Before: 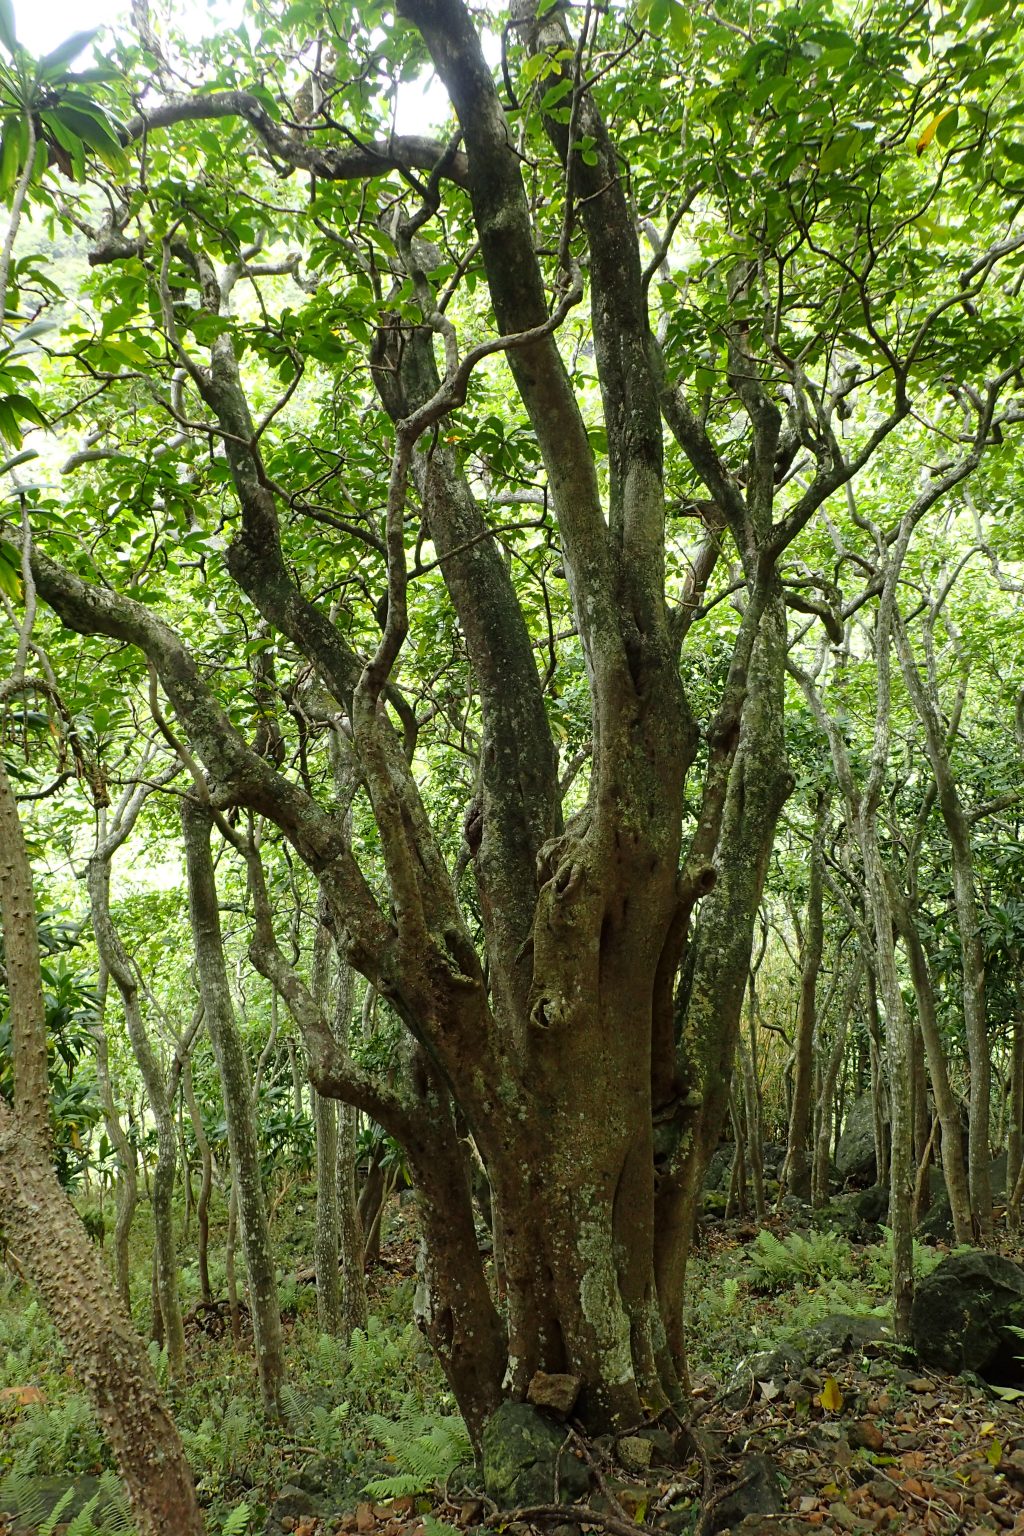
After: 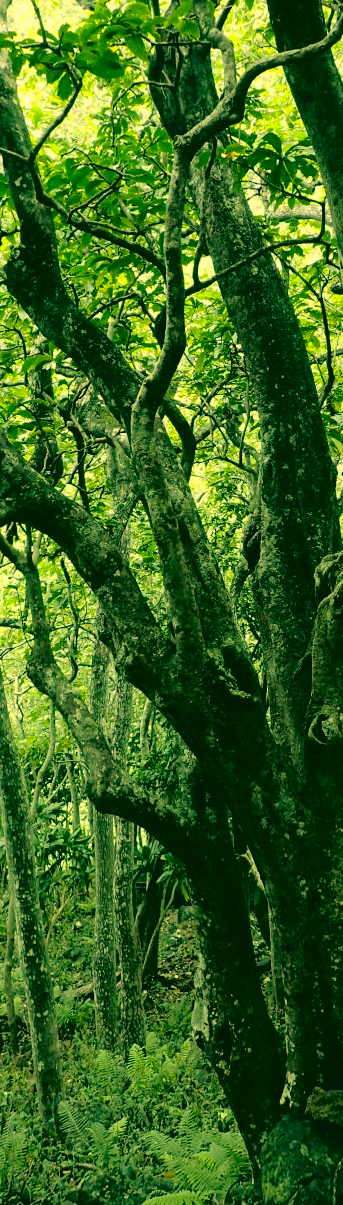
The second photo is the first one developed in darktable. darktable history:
color correction: highlights a* 1.83, highlights b* 34.02, shadows a* -36.68, shadows b* -5.48
tone curve: curves: ch0 [(0.003, 0) (0.066, 0.017) (0.163, 0.09) (0.264, 0.238) (0.395, 0.421) (0.517, 0.56) (0.688, 0.743) (0.791, 0.814) (1, 1)]; ch1 [(0, 0) (0.164, 0.115) (0.337, 0.332) (0.39, 0.398) (0.464, 0.461) (0.501, 0.5) (0.507, 0.503) (0.534, 0.537) (0.577, 0.59) (0.652, 0.681) (0.733, 0.749) (0.811, 0.796) (1, 1)]; ch2 [(0, 0) (0.337, 0.382) (0.464, 0.476) (0.501, 0.502) (0.527, 0.54) (0.551, 0.565) (0.6, 0.59) (0.687, 0.675) (1, 1)], color space Lab, independent channels, preserve colors none
crop and rotate: left 21.77%, top 18.528%, right 44.676%, bottom 2.997%
